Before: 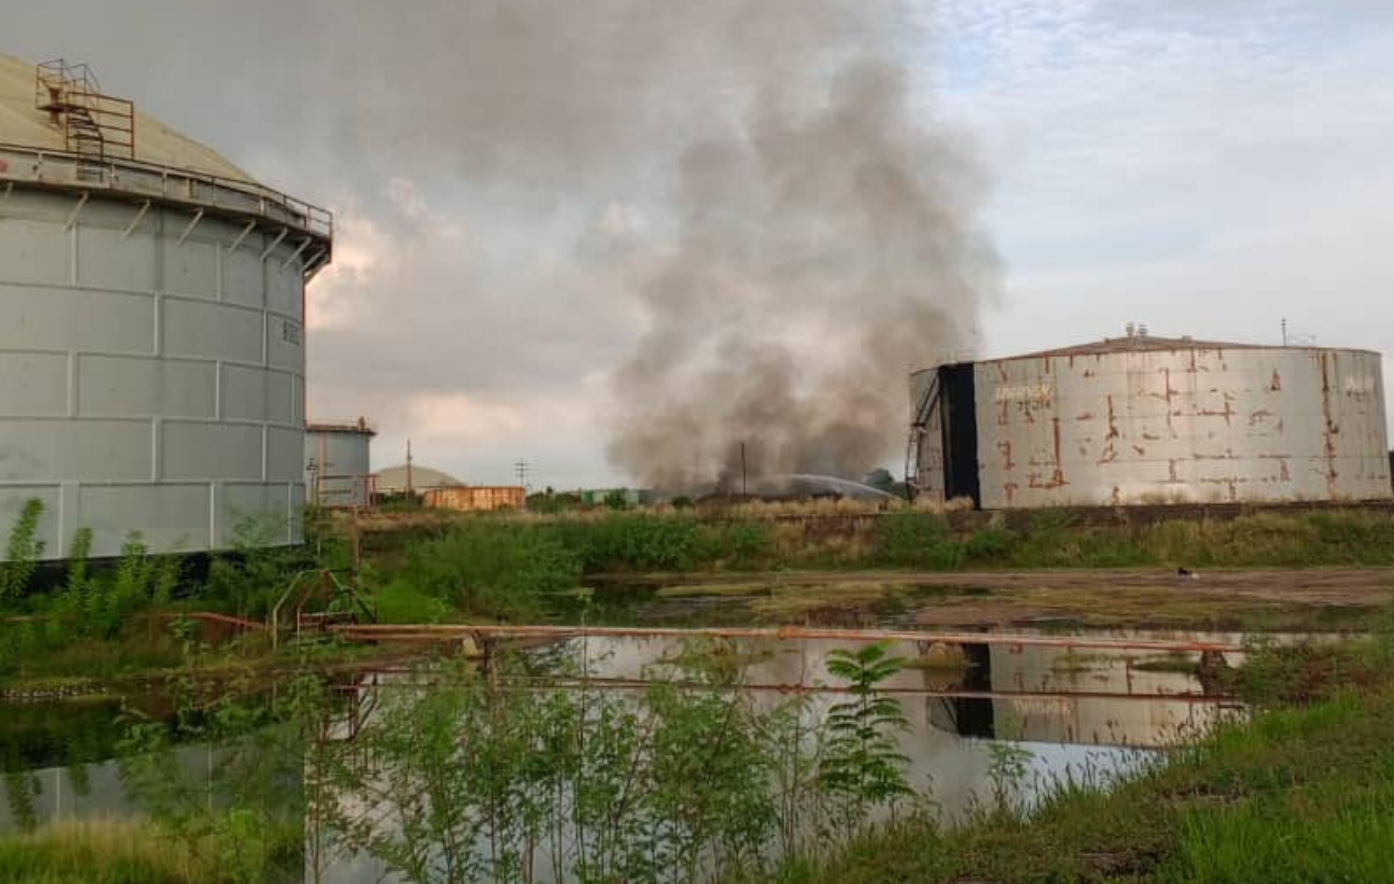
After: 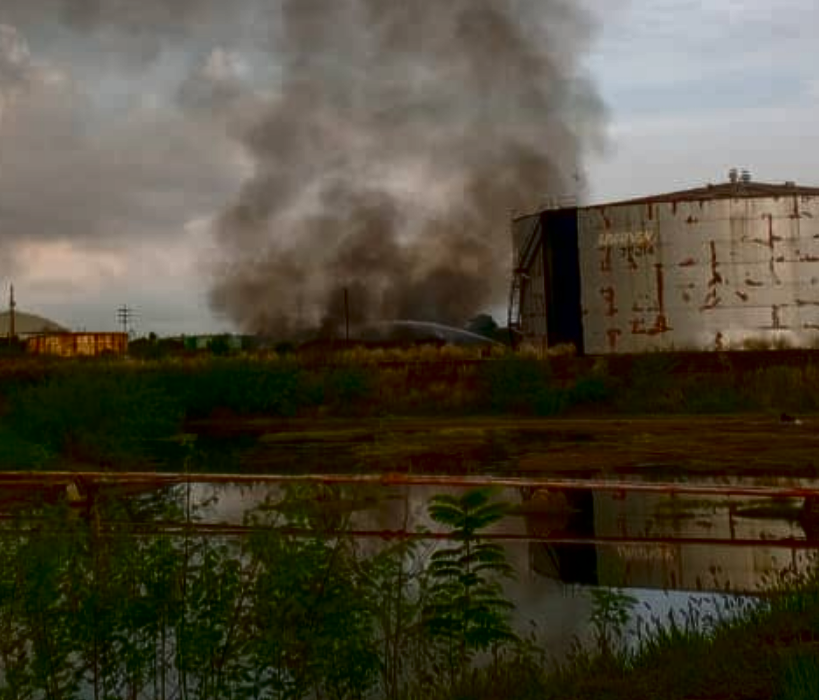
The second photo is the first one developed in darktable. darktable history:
crop and rotate: left 28.493%, top 17.433%, right 12.746%, bottom 3.355%
contrast brightness saturation: contrast 0.093, brightness -0.599, saturation 0.17
